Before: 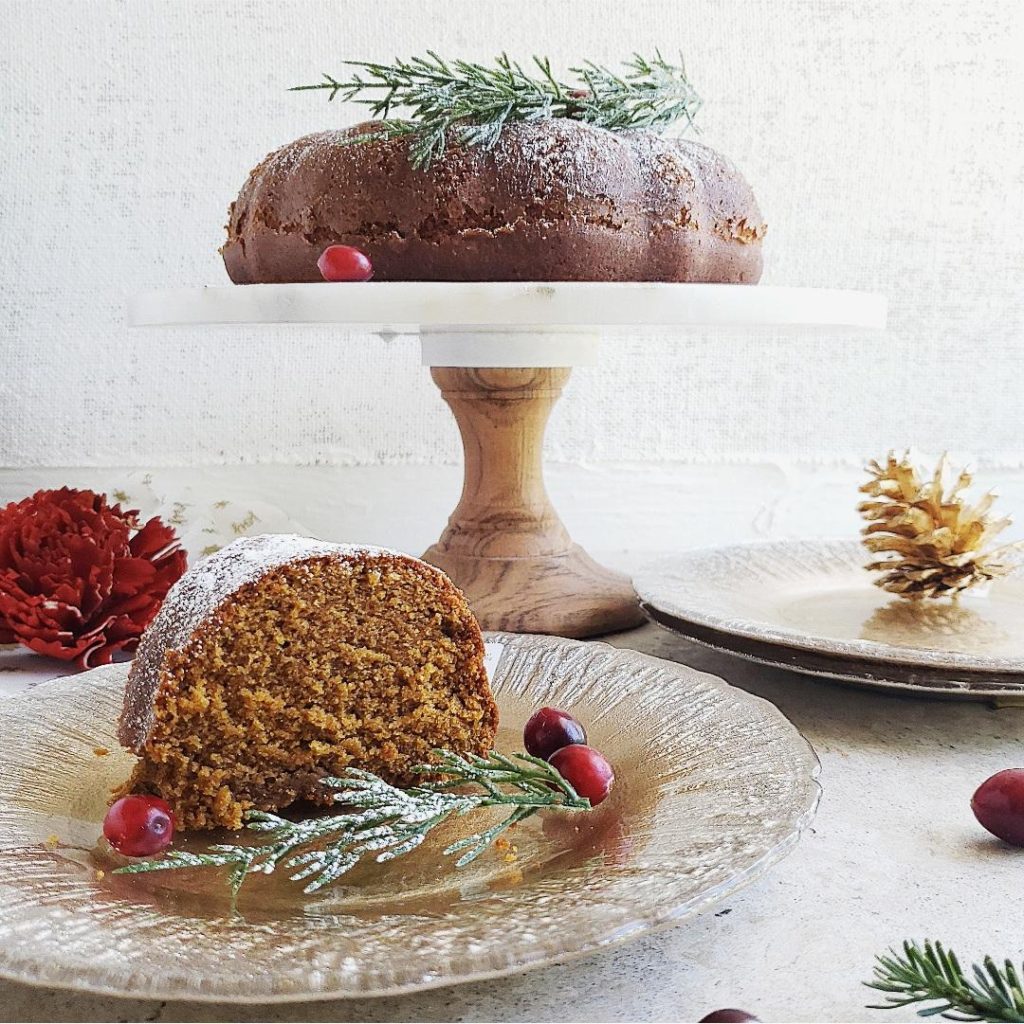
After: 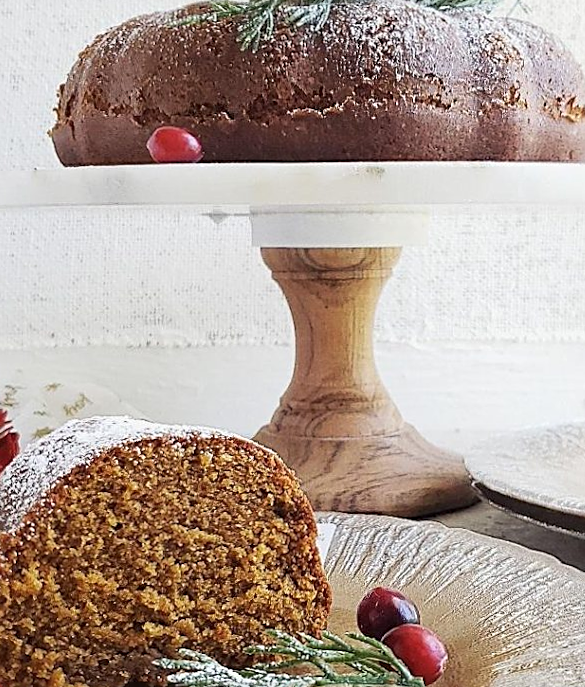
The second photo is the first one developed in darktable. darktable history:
crop: left 16.202%, top 11.208%, right 26.045%, bottom 20.557%
rotate and perspective: rotation -0.45°, automatic cropping original format, crop left 0.008, crop right 0.992, crop top 0.012, crop bottom 0.988
sharpen: on, module defaults
